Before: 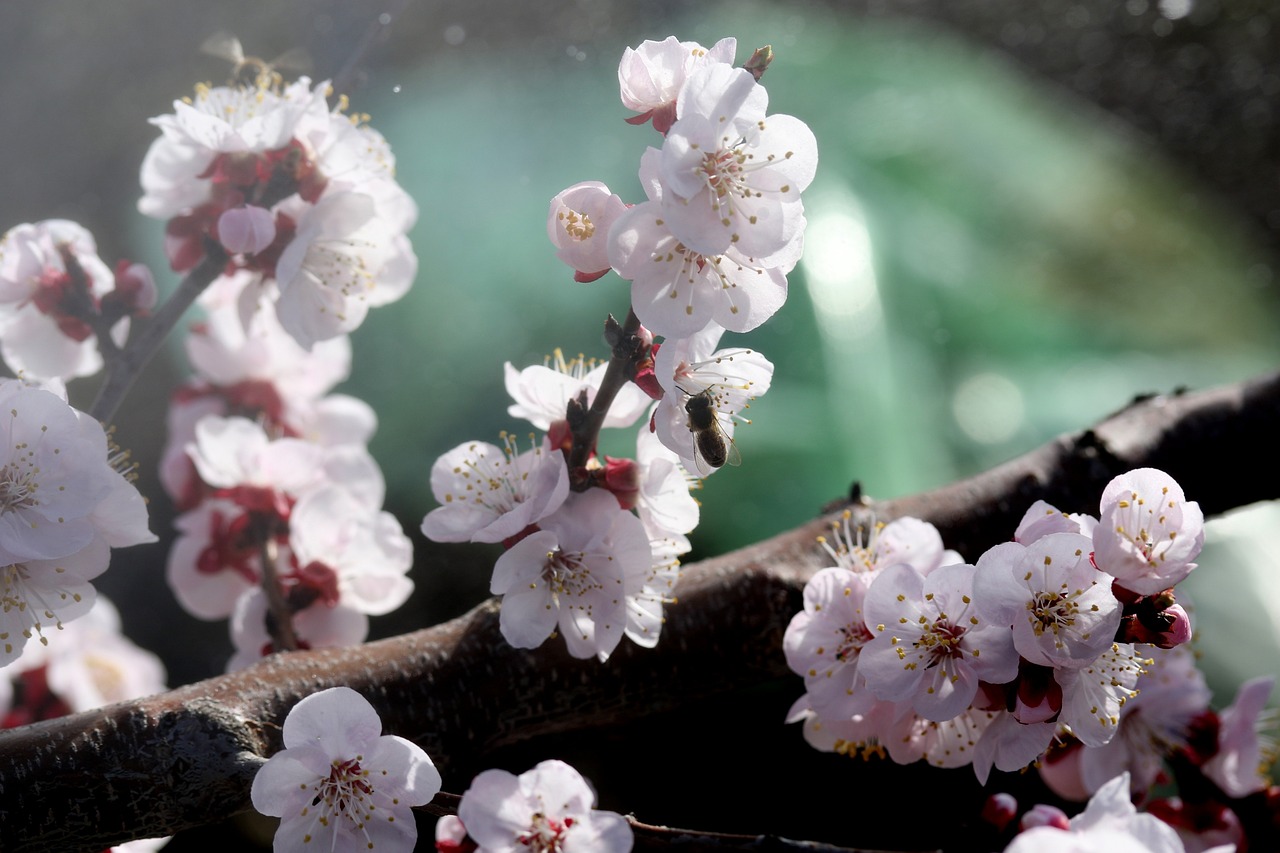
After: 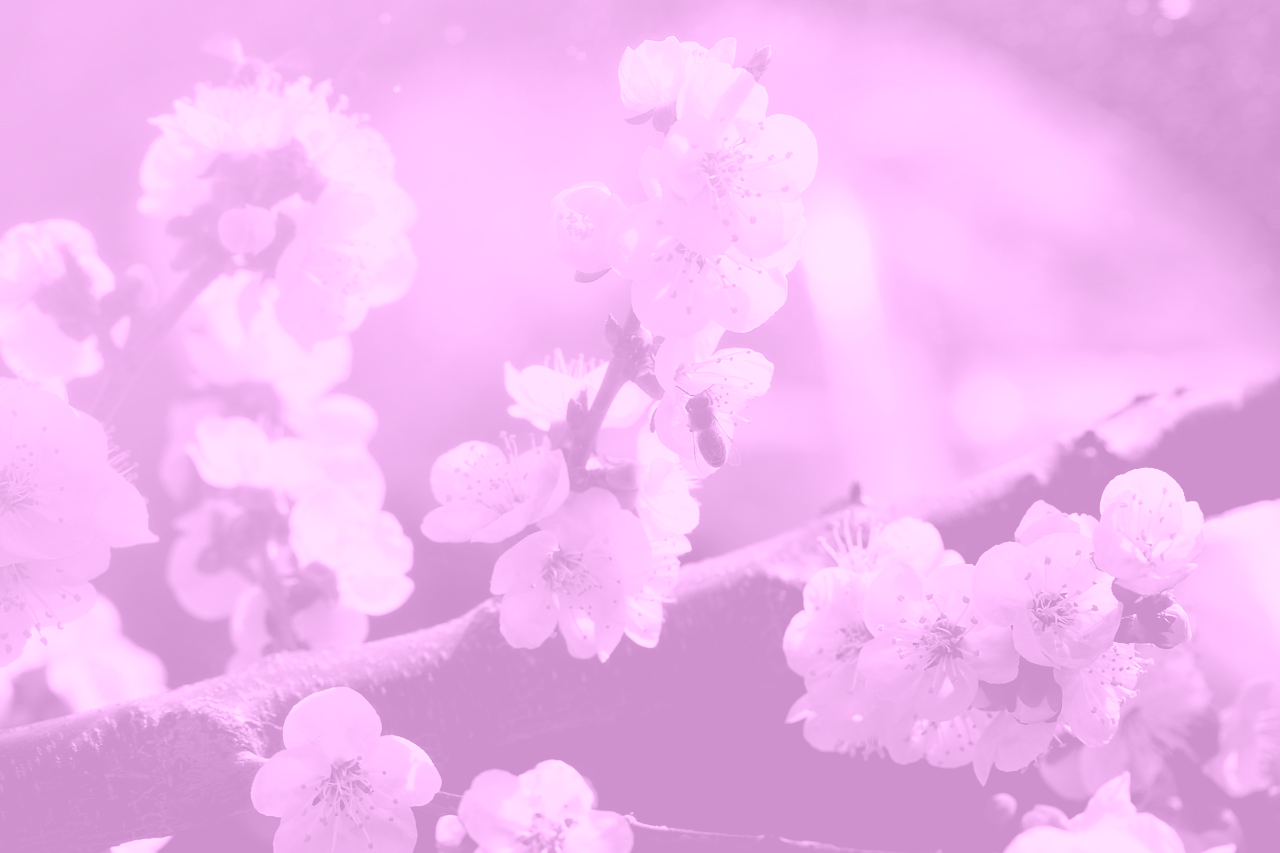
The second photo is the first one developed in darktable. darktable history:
velvia: on, module defaults
colorize: hue 331.2°, saturation 69%, source mix 30.28%, lightness 69.02%, version 1
